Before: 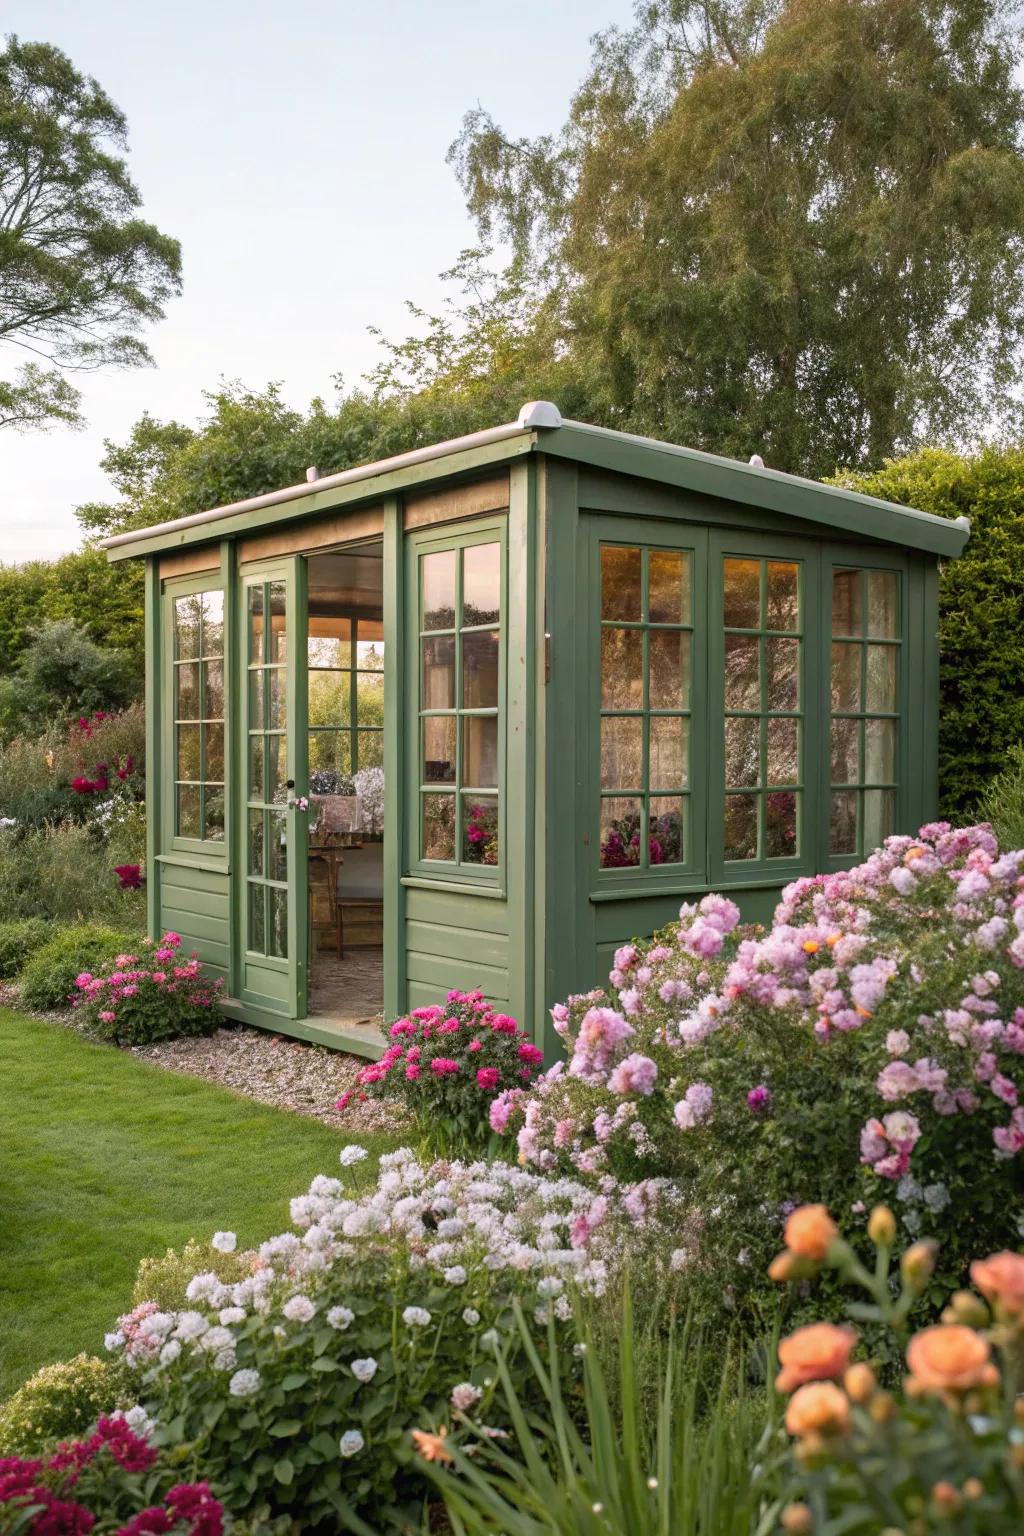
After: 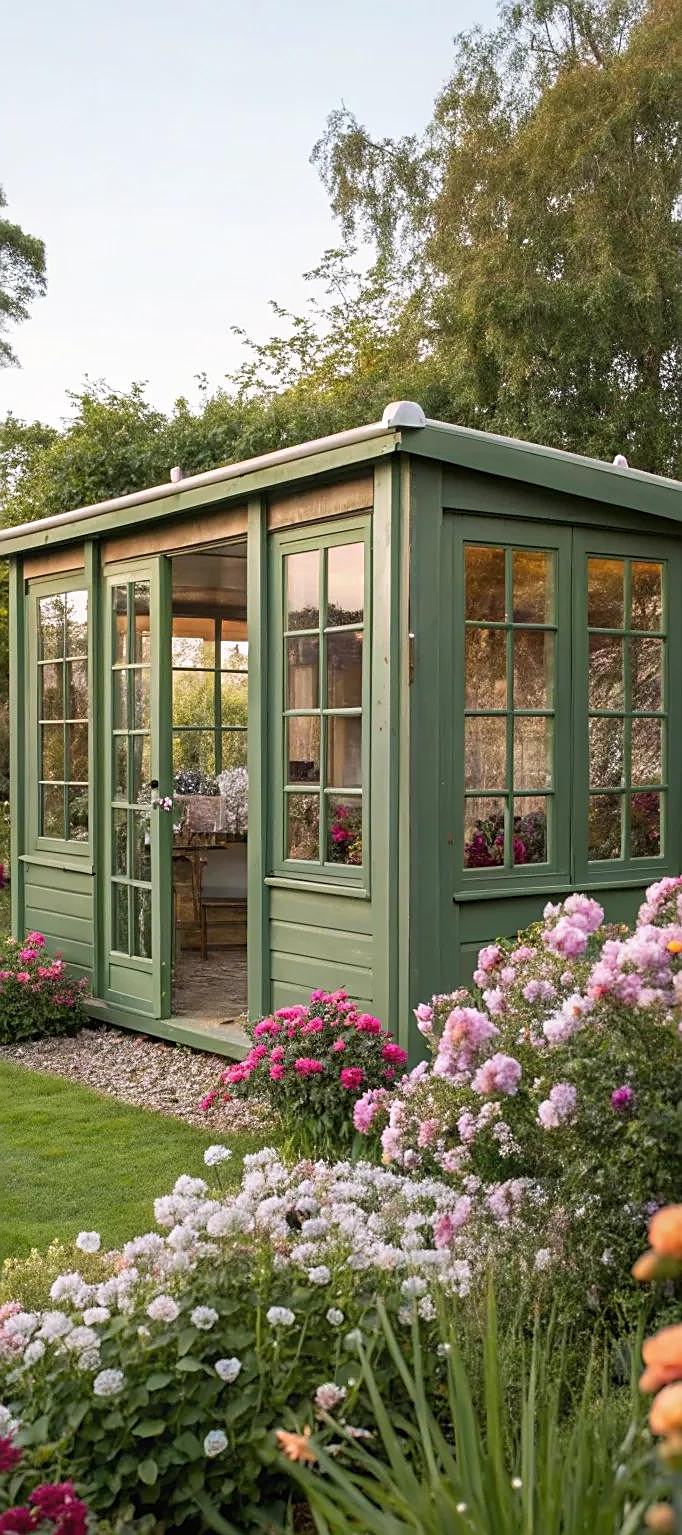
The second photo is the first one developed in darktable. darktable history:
sharpen: on, module defaults
crop and rotate: left 13.36%, right 20.007%
